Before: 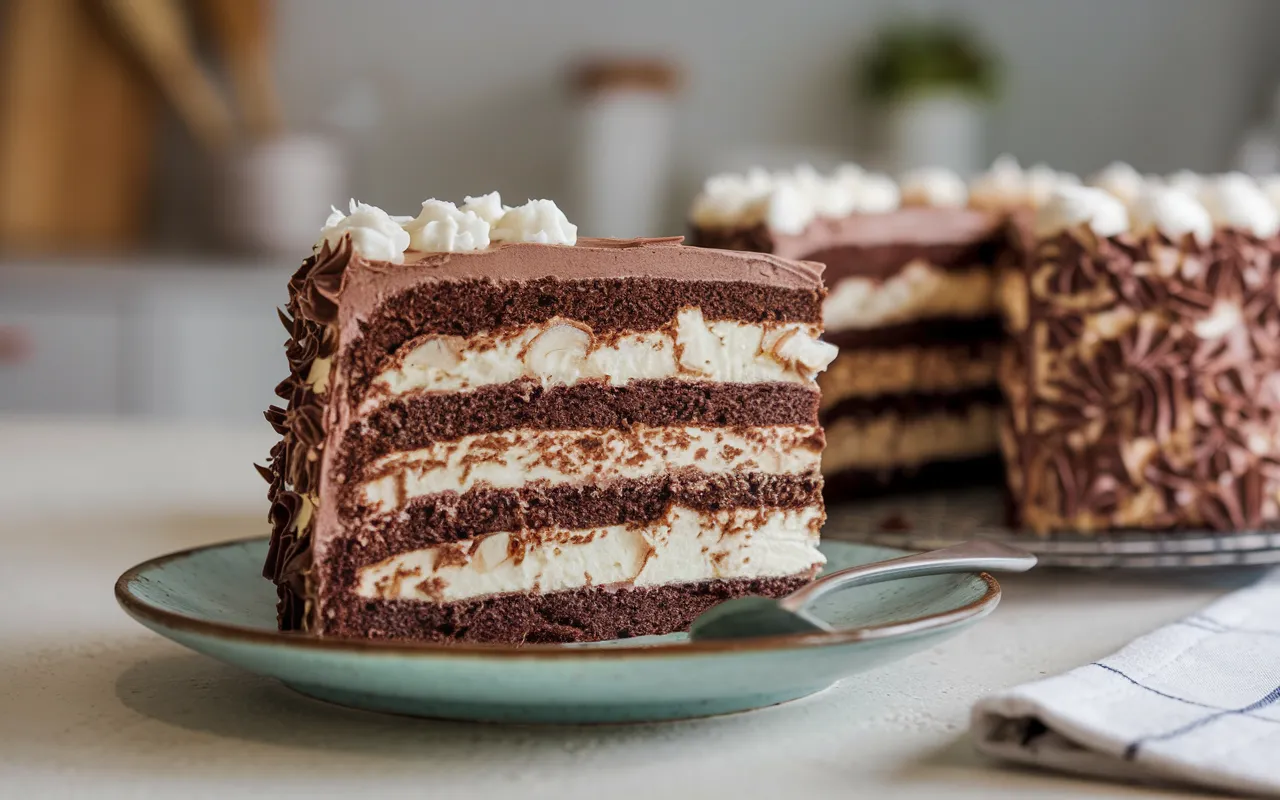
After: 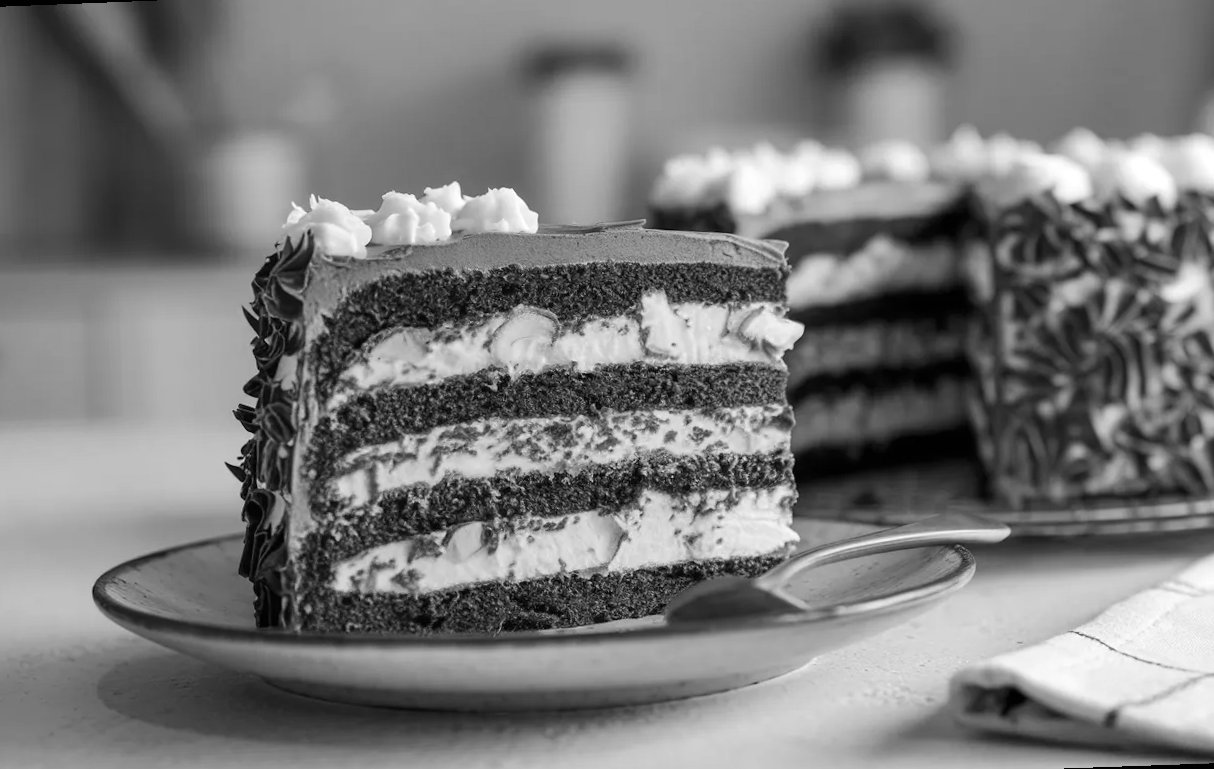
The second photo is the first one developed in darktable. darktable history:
rotate and perspective: rotation -2.12°, lens shift (vertical) 0.009, lens shift (horizontal) -0.008, automatic cropping original format, crop left 0.036, crop right 0.964, crop top 0.05, crop bottom 0.959
exposure: black level correction 0, exposure 0.3 EV, compensate highlight preservation false
color calibration: output gray [0.253, 0.26, 0.487, 0], gray › normalize channels true, illuminant same as pipeline (D50), adaptation XYZ, x 0.346, y 0.359, gamut compression 0
